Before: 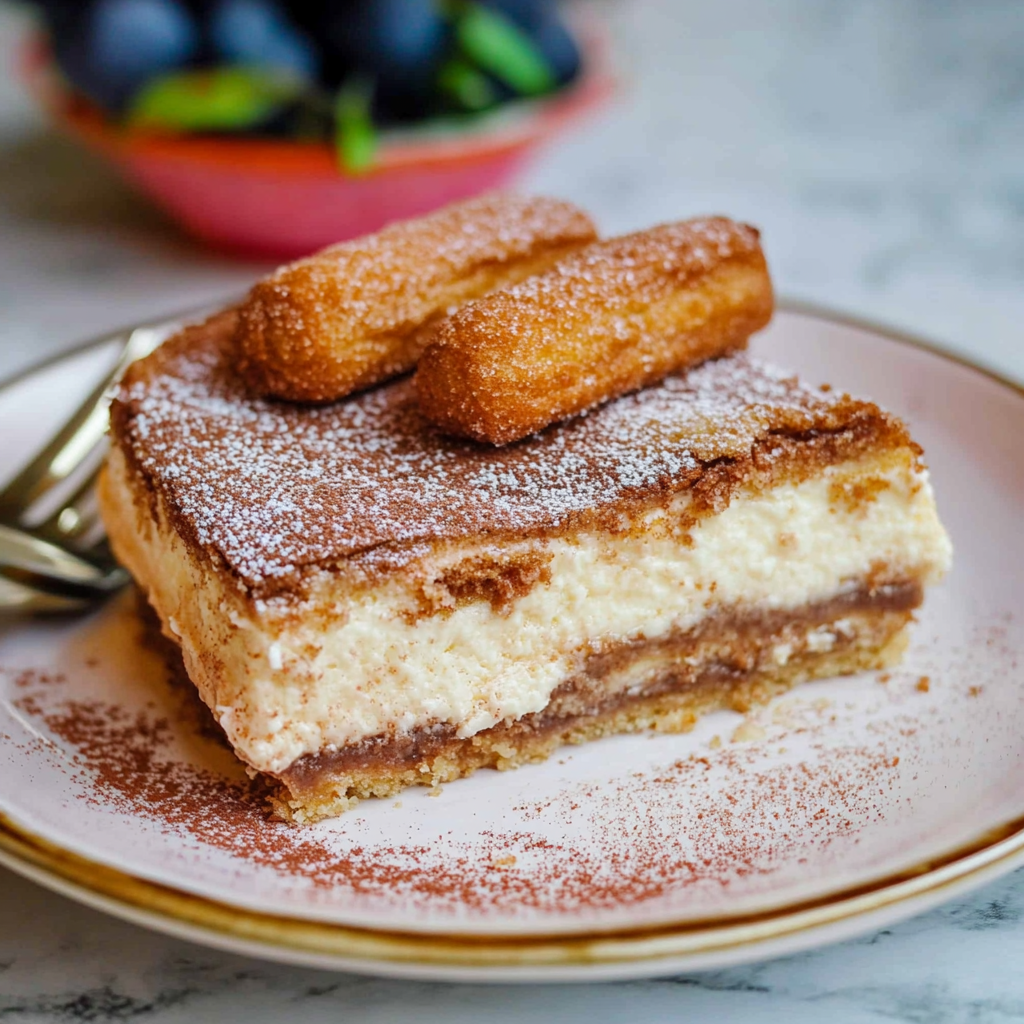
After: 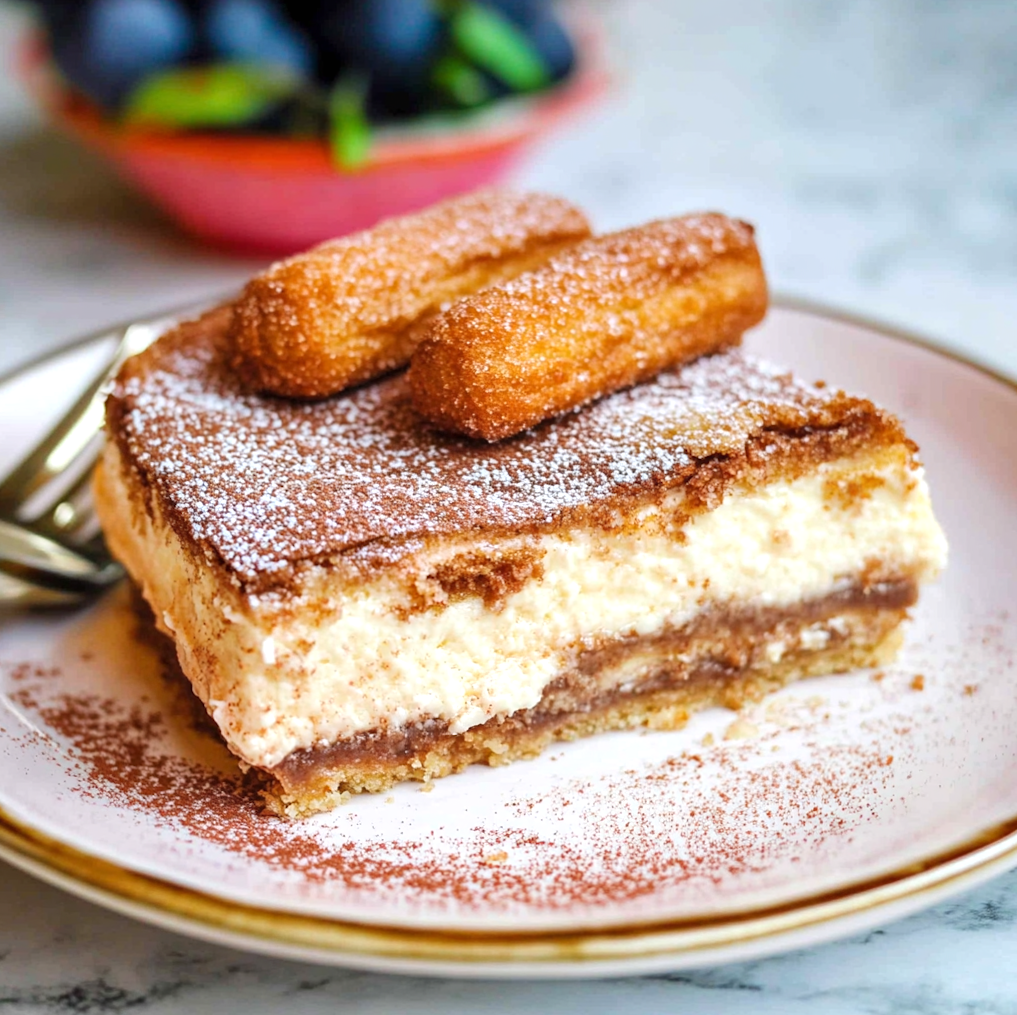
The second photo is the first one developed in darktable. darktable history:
rotate and perspective: rotation 0.192°, lens shift (horizontal) -0.015, crop left 0.005, crop right 0.996, crop top 0.006, crop bottom 0.99
exposure: black level correction 0, exposure 0.5 EV, compensate highlight preservation false
